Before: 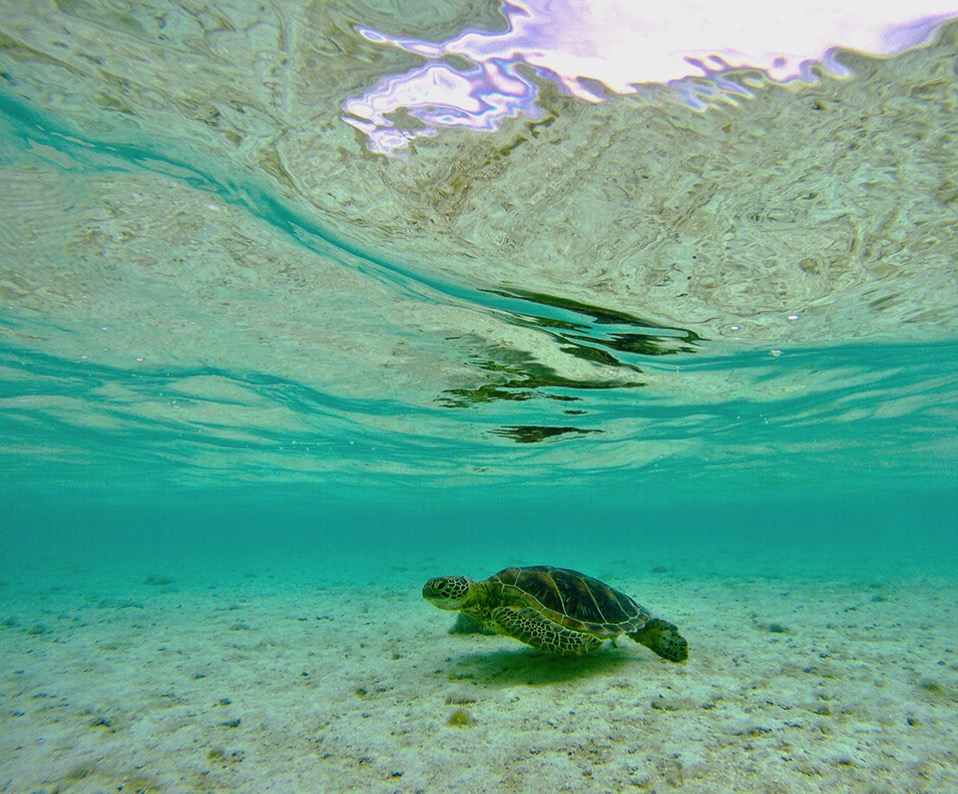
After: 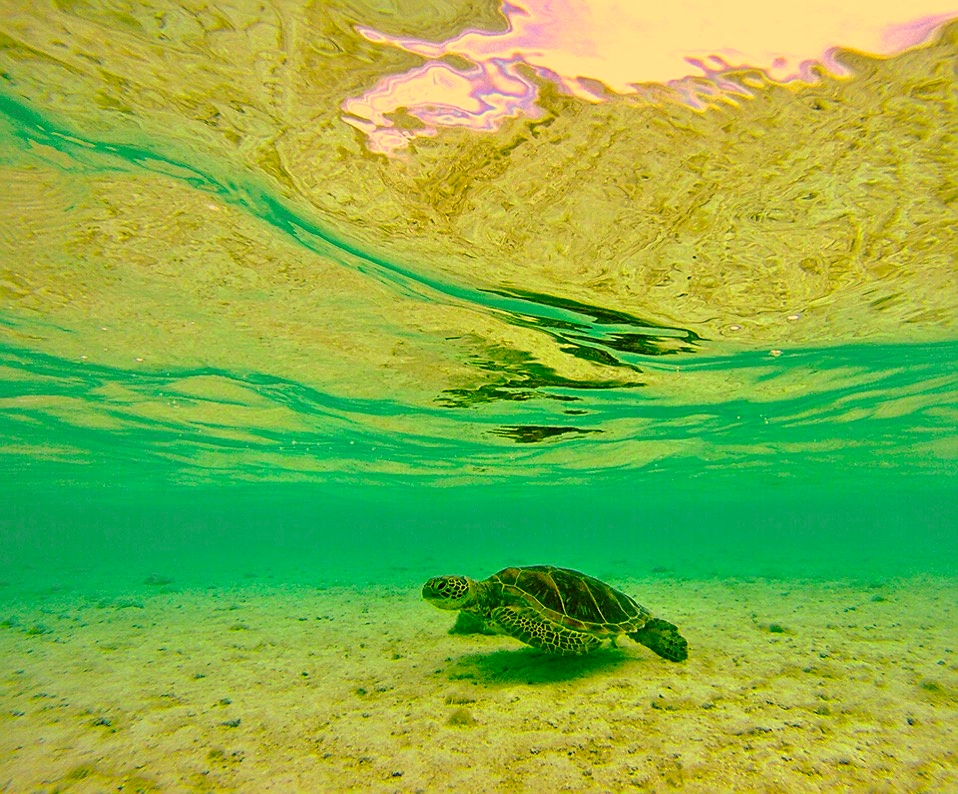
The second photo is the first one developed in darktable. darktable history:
sharpen: on, module defaults
color correction: highlights a* 10.44, highlights b* 30.04, shadows a* 2.73, shadows b* 17.51, saturation 1.72
